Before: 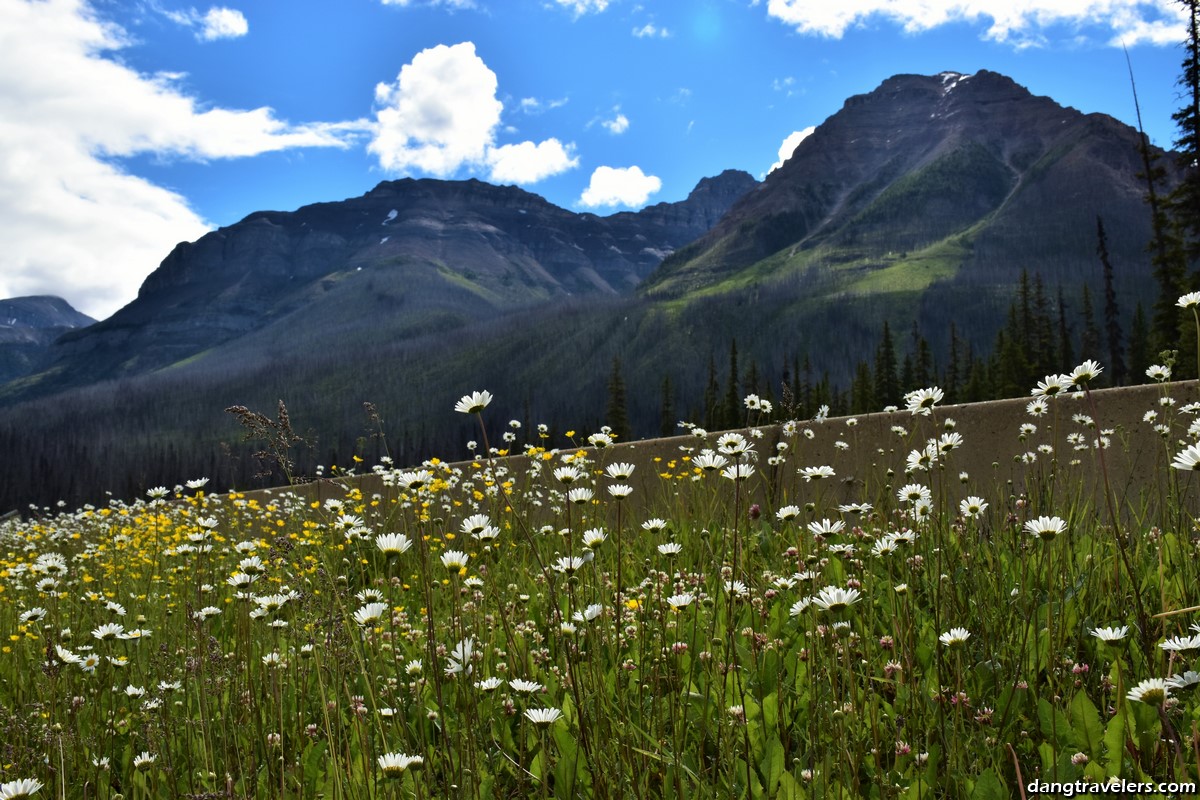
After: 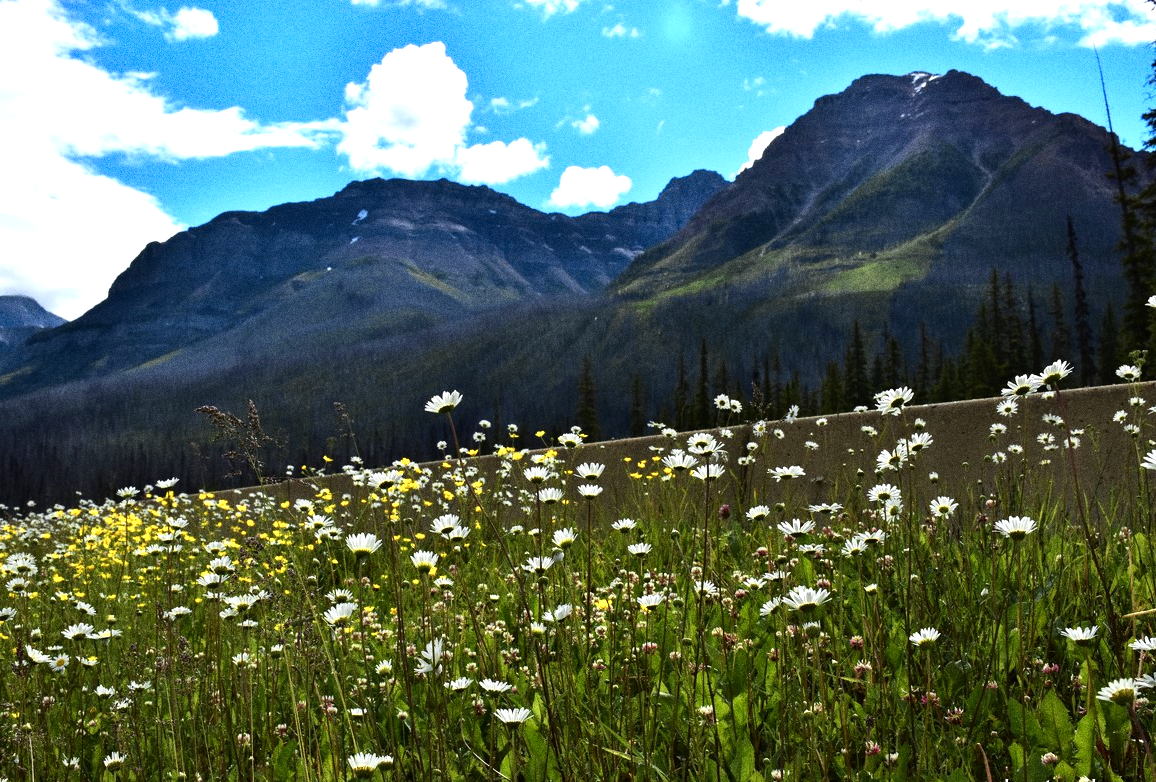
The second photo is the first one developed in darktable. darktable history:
tone equalizer: -8 EV -0.417 EV, -7 EV -0.389 EV, -6 EV -0.333 EV, -5 EV -0.222 EV, -3 EV 0.222 EV, -2 EV 0.333 EV, -1 EV 0.389 EV, +0 EV 0.417 EV, edges refinement/feathering 500, mask exposure compensation -1.57 EV, preserve details no
crop and rotate: left 2.536%, right 1.107%, bottom 2.246%
white balance: red 0.982, blue 1.018
color zones: curves: ch0 [(0.004, 0.305) (0.261, 0.623) (0.389, 0.399) (0.708, 0.571) (0.947, 0.34)]; ch1 [(0.025, 0.645) (0.229, 0.584) (0.326, 0.551) (0.484, 0.262) (0.757, 0.643)]
grain: coarseness 0.09 ISO, strength 40%
